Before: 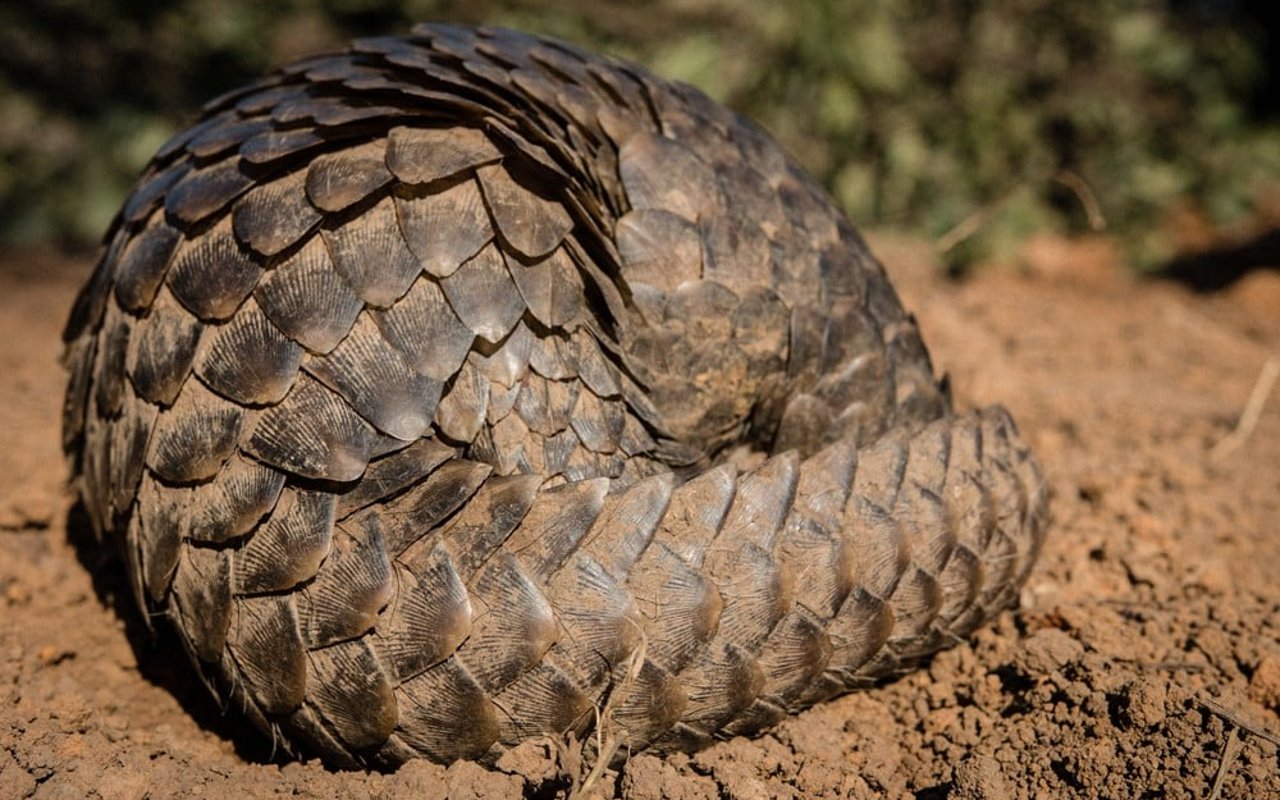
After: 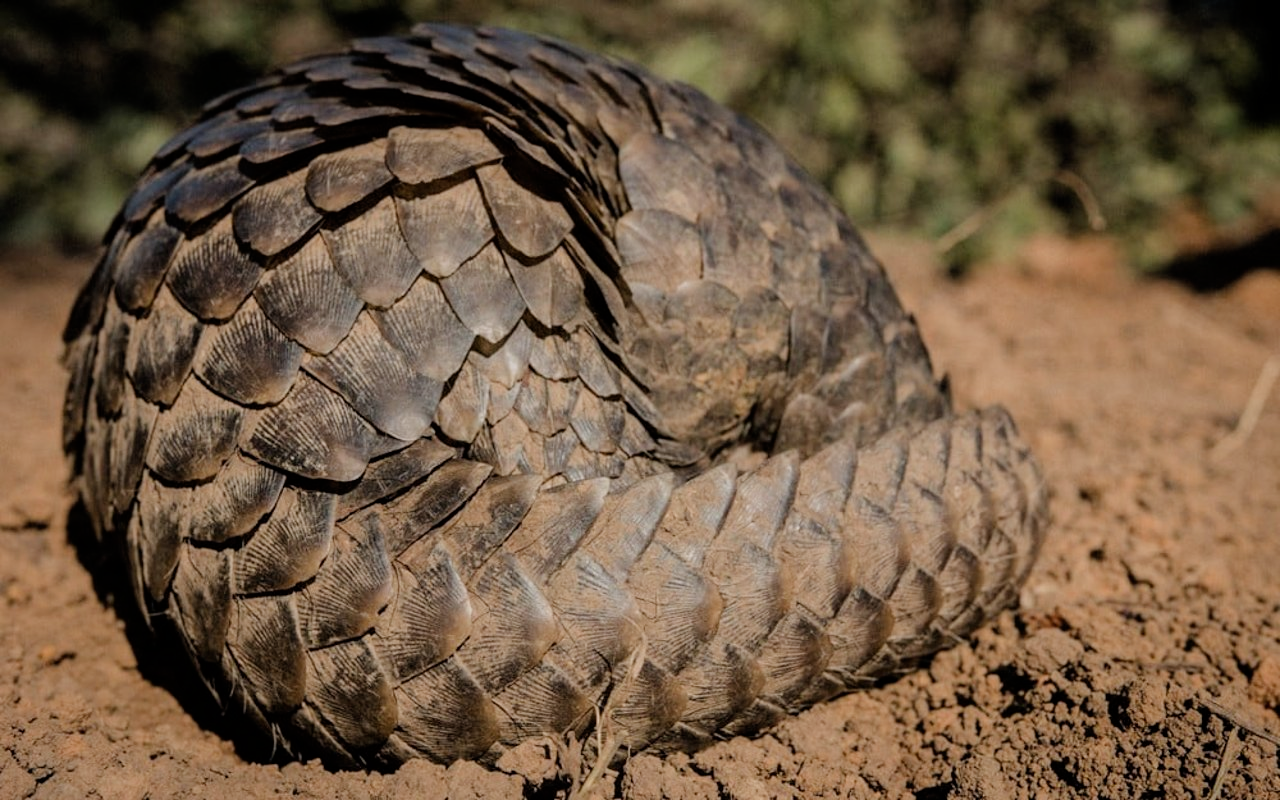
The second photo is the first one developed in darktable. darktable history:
filmic rgb: black relative exposure -8.01 EV, white relative exposure 4.04 EV, hardness 4.15, contrast 0.926
